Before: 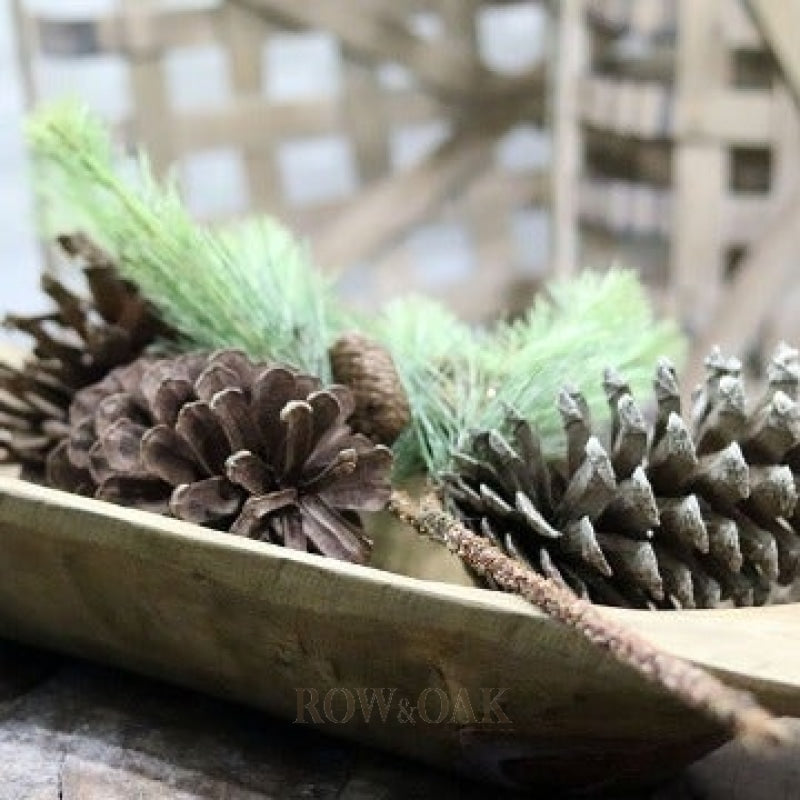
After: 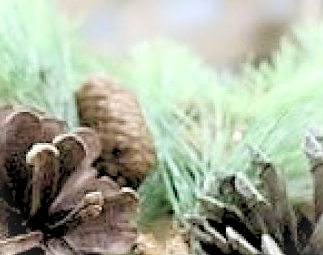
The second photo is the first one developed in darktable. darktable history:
levels: levels [0.093, 0.434, 0.988]
crop: left 31.751%, top 32.172%, right 27.8%, bottom 35.83%
sharpen: on, module defaults
vignetting: fall-off start 100%, brightness 0.05, saturation 0
